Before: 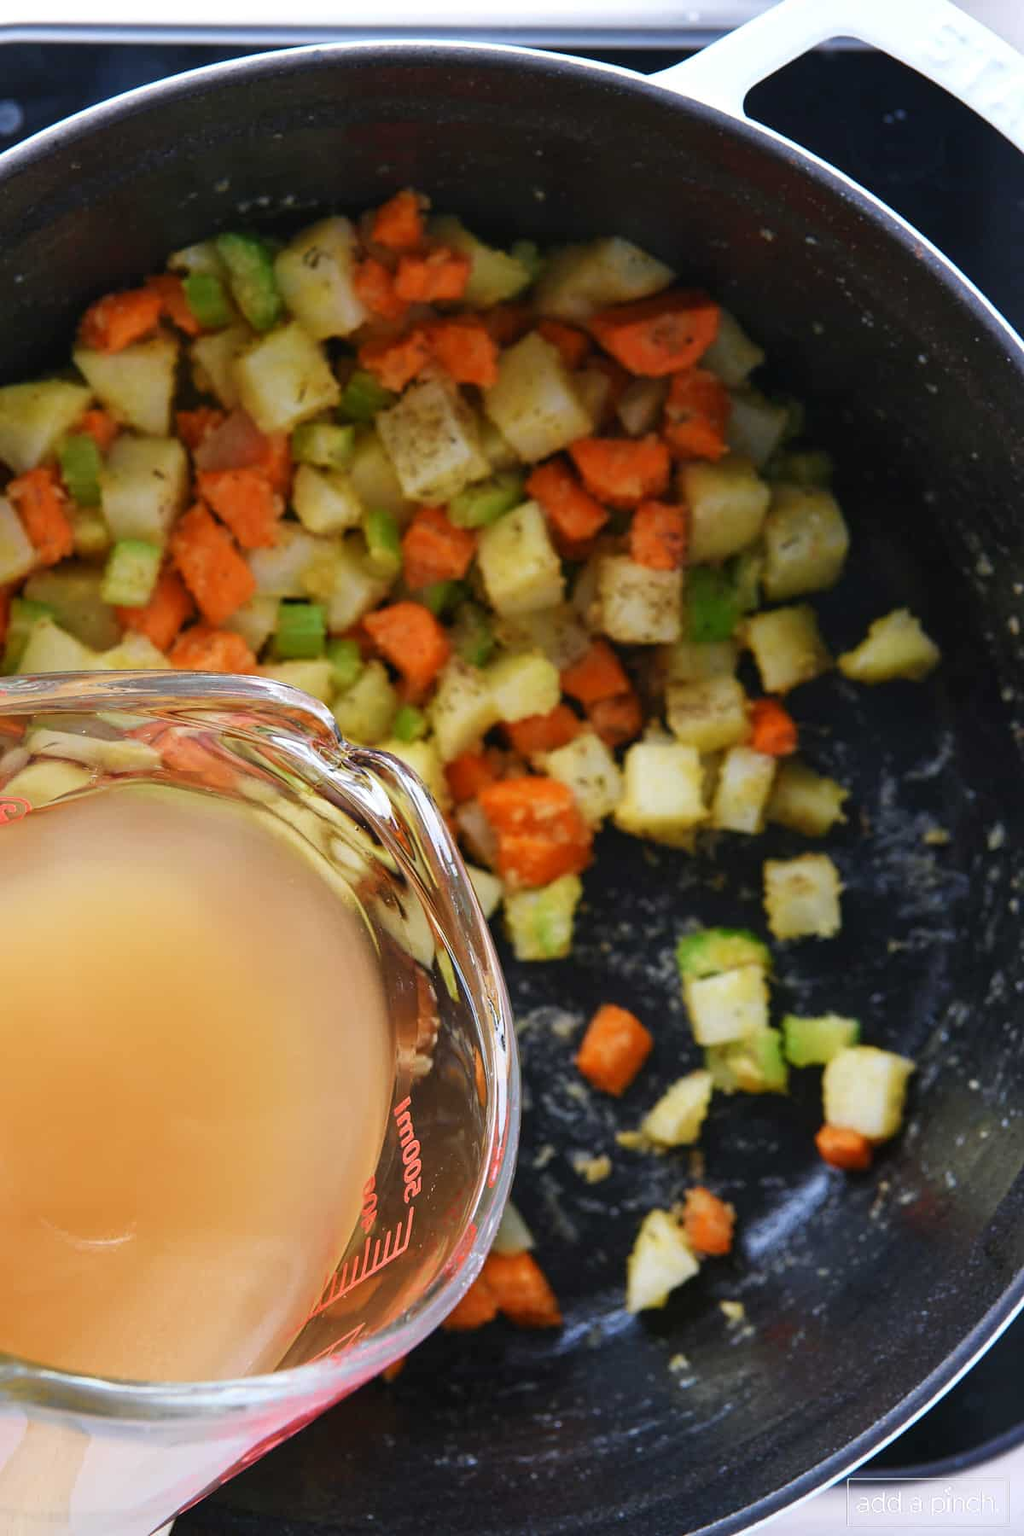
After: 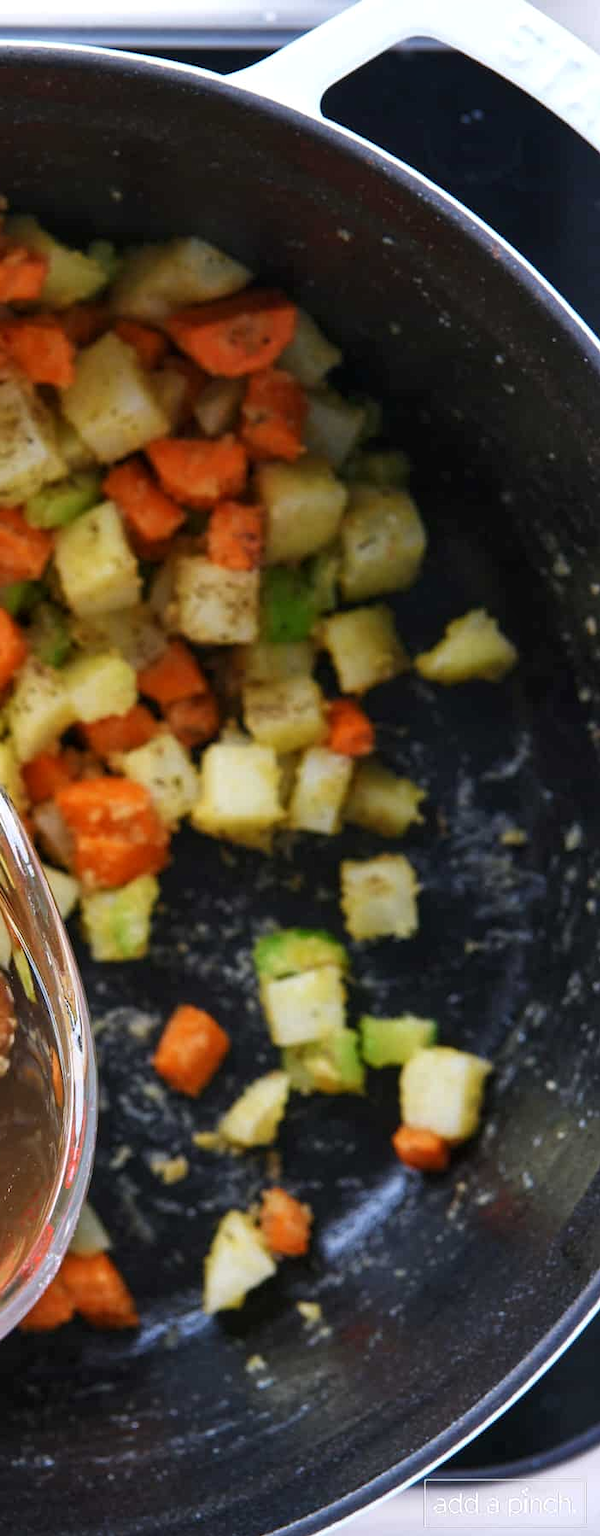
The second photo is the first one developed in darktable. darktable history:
crop: left 41.402%
local contrast: highlights 100%, shadows 100%, detail 120%, midtone range 0.2
